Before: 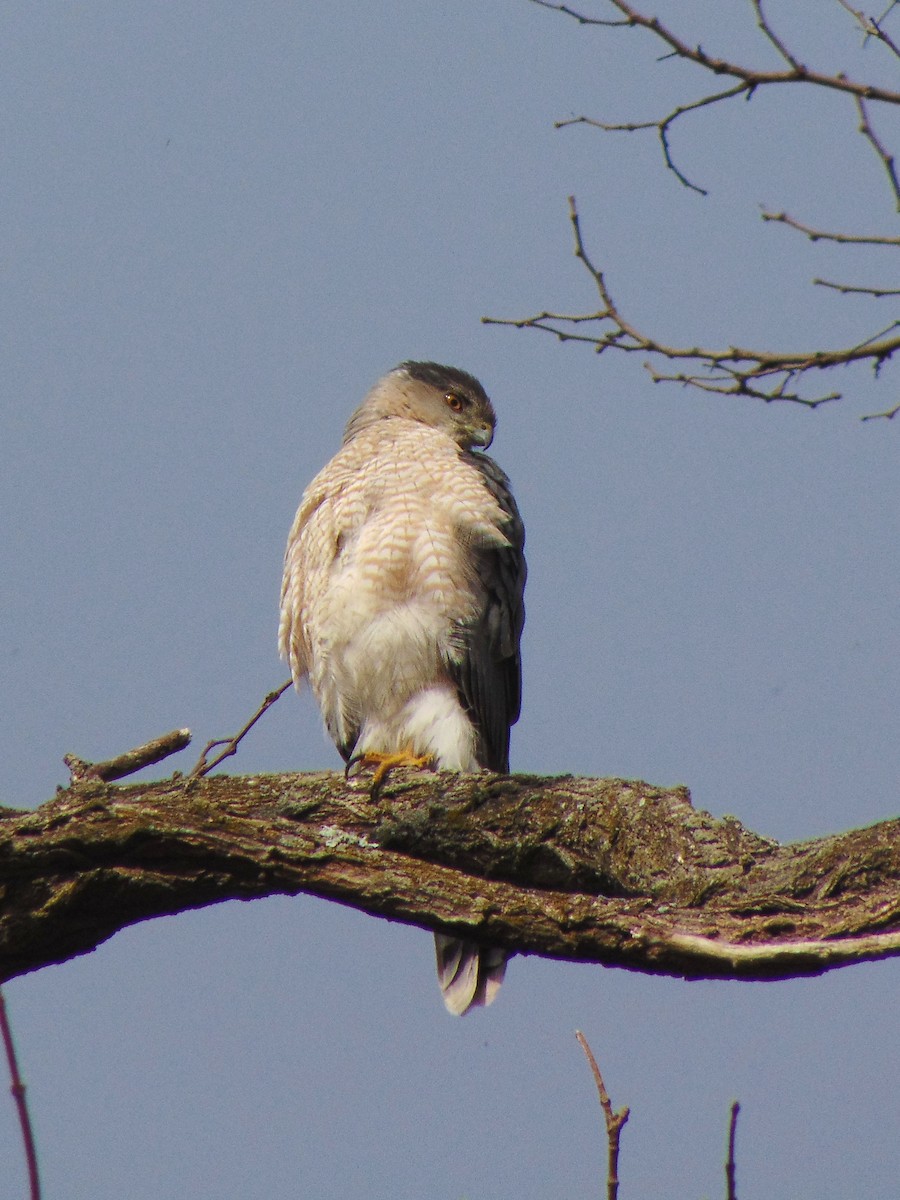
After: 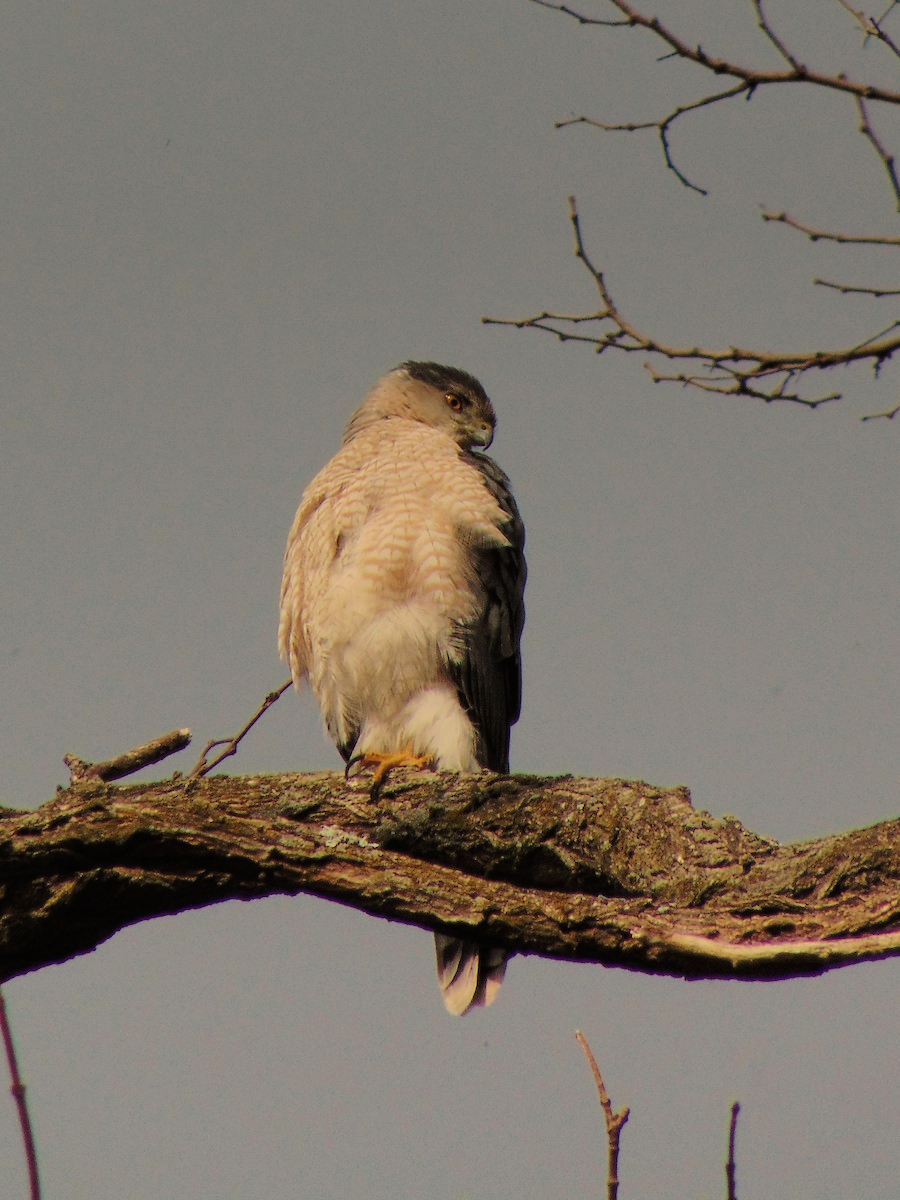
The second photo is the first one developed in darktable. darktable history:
white balance: red 1.123, blue 0.83
filmic rgb: black relative exposure -8.42 EV, white relative exposure 4.68 EV, hardness 3.82, color science v6 (2022)
graduated density: on, module defaults
